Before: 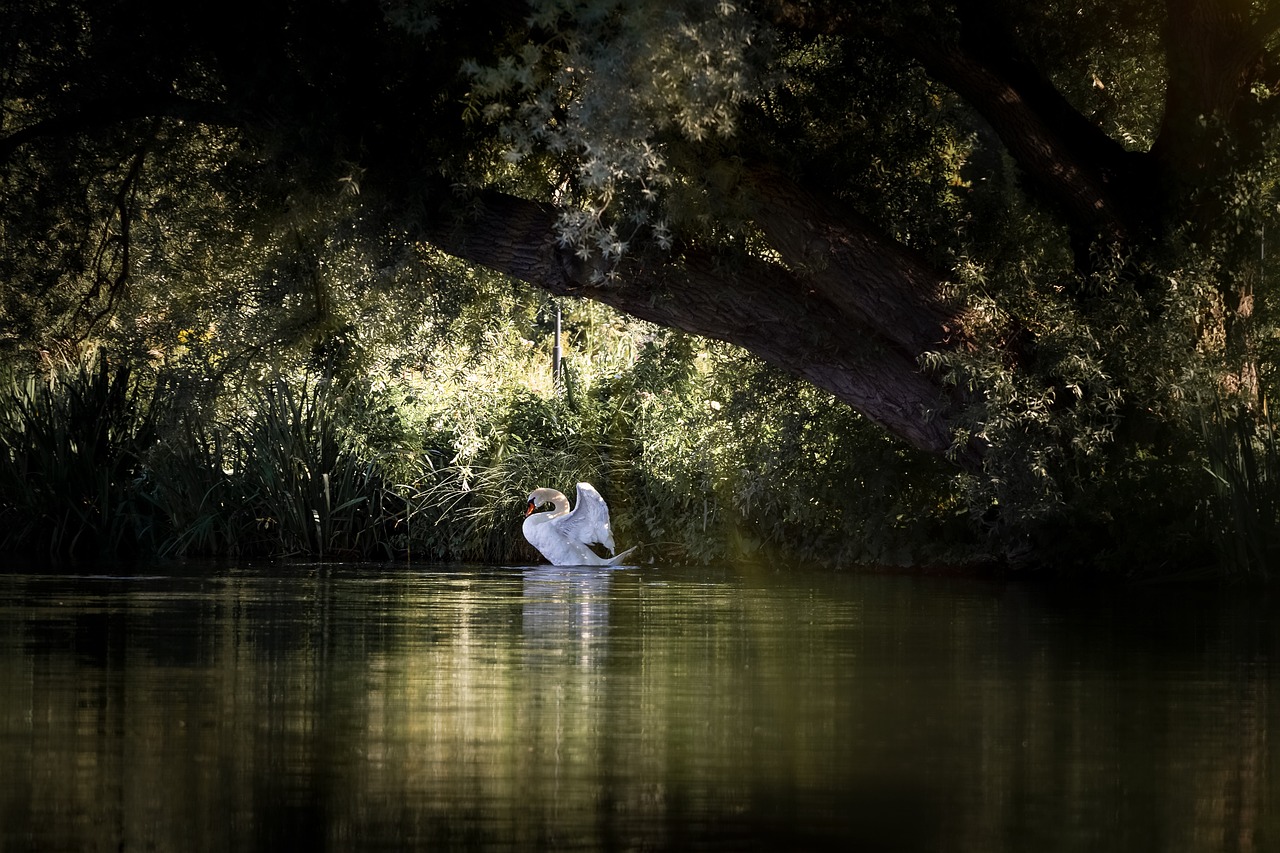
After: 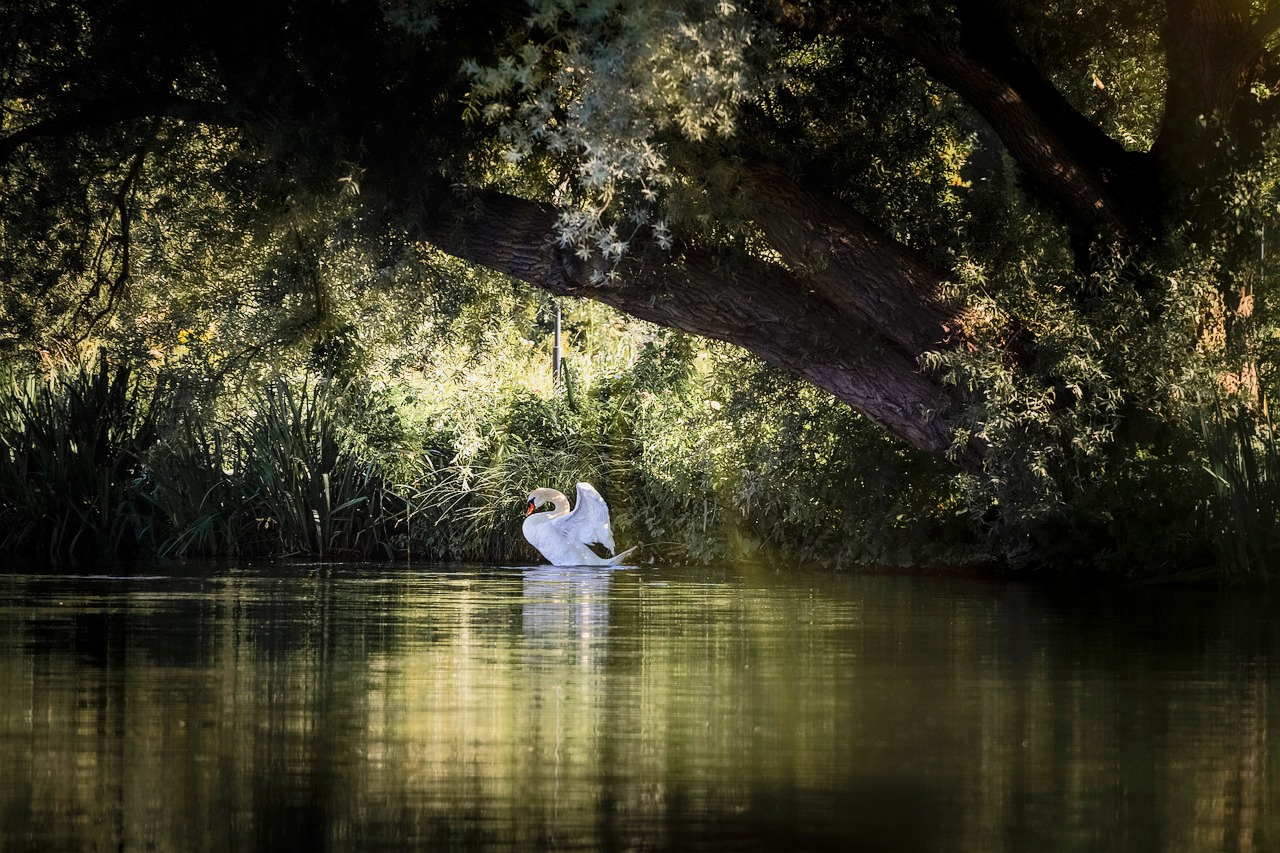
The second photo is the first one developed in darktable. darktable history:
exposure: exposure 0.075 EV, compensate highlight preservation false
local contrast: detail 109%
shadows and highlights: radius 265.11, soften with gaussian
